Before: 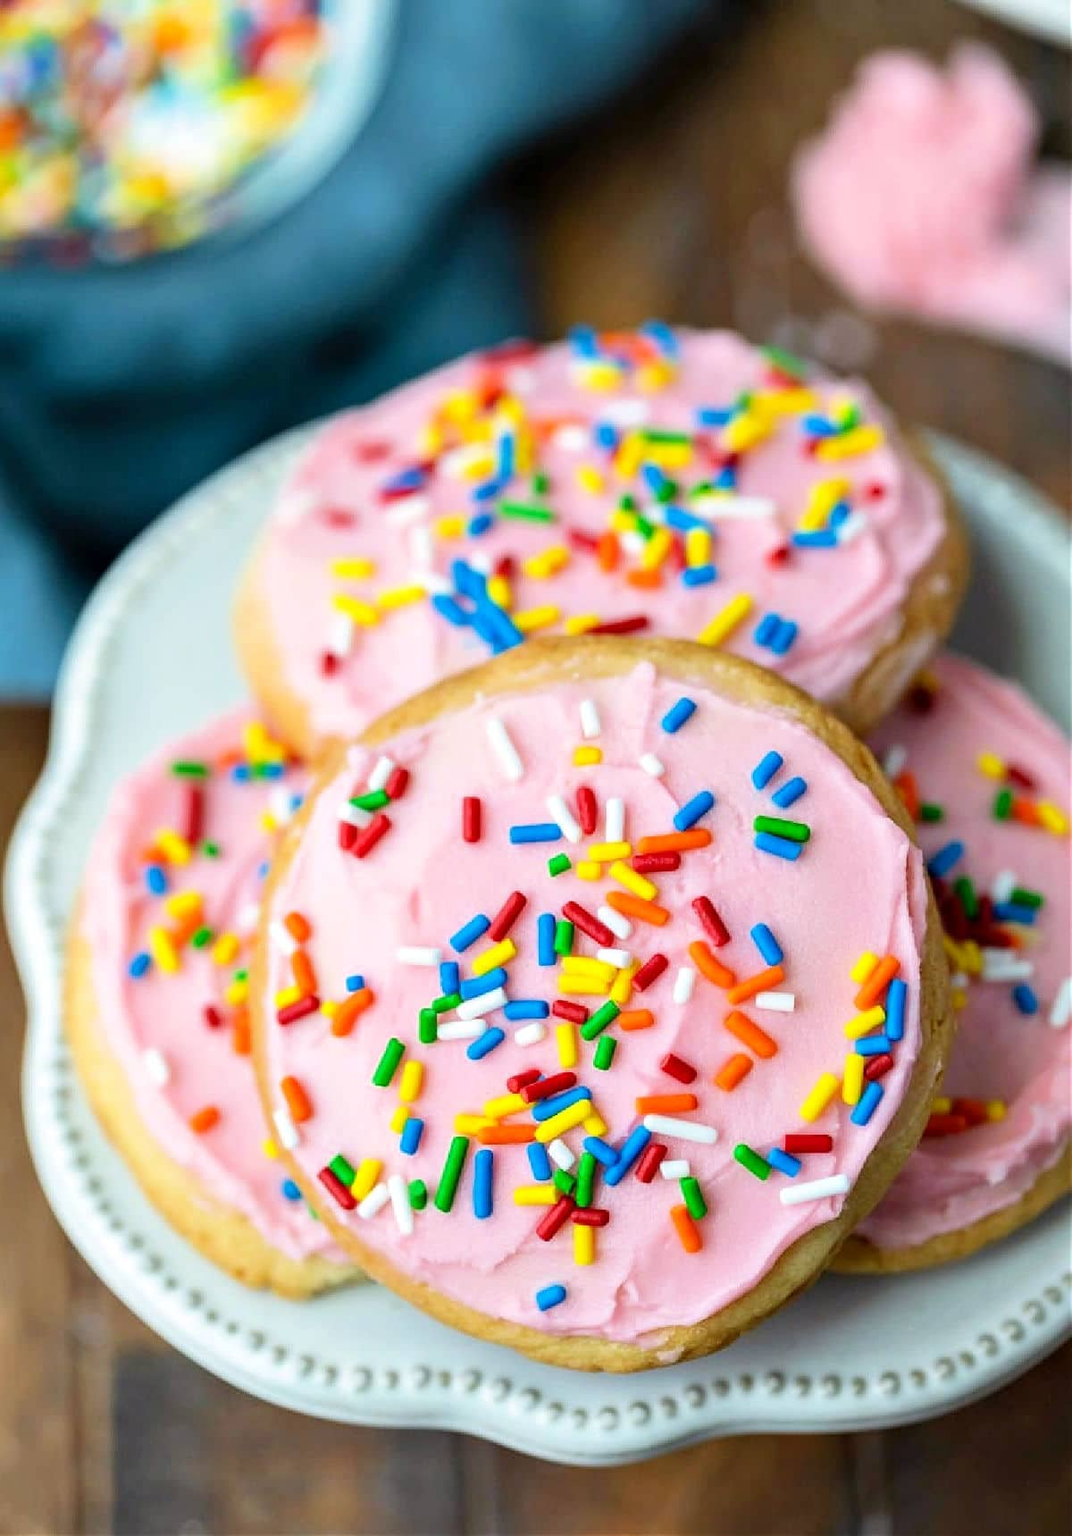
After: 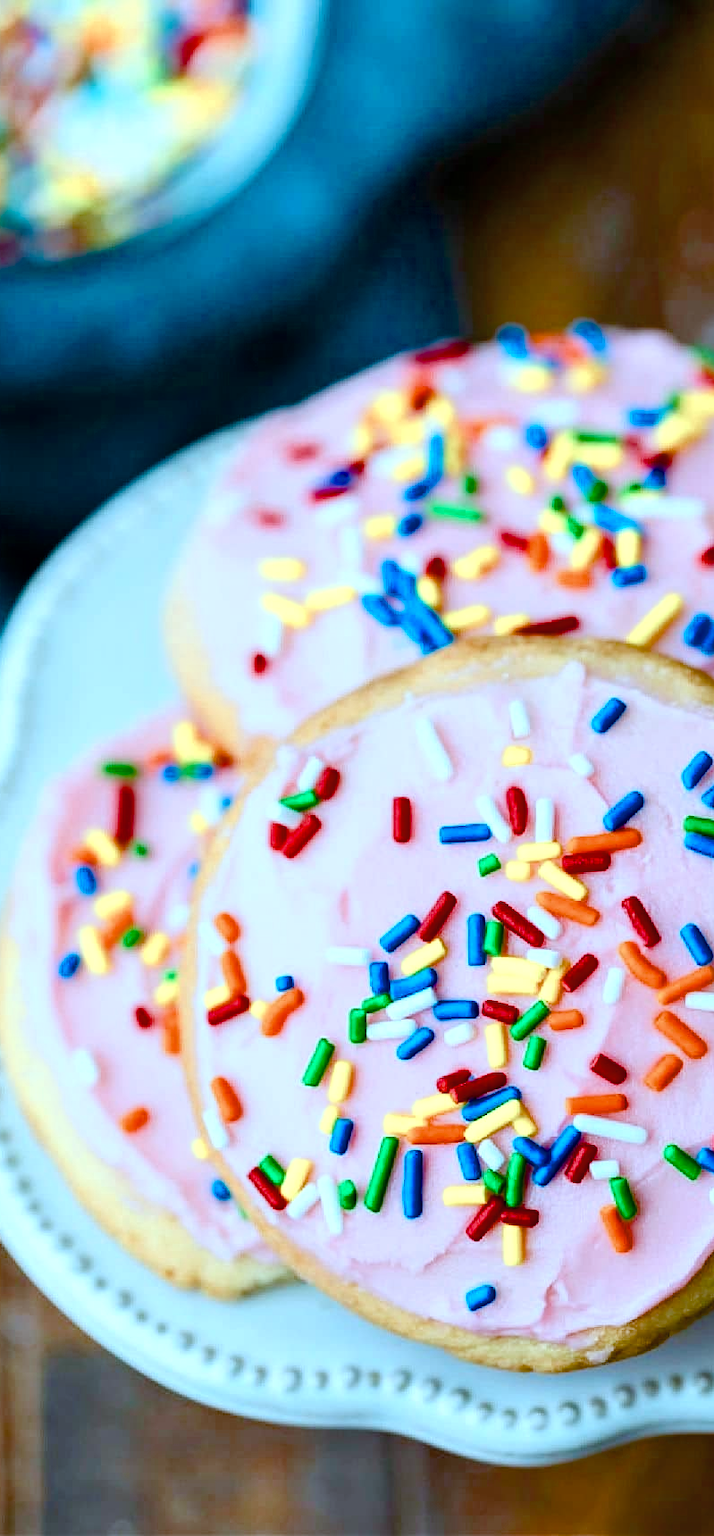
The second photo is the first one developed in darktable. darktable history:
color balance rgb: shadows fall-off 102.23%, perceptual saturation grading › global saturation 25.512%, perceptual saturation grading › highlights -50.533%, perceptual saturation grading › shadows 30.924%, mask middle-gray fulcrum 22.705%, global vibrance 16.037%, saturation formula JzAzBz (2021)
color correction: highlights a* -9.79, highlights b* -21.46
crop and rotate: left 6.621%, right 26.706%
